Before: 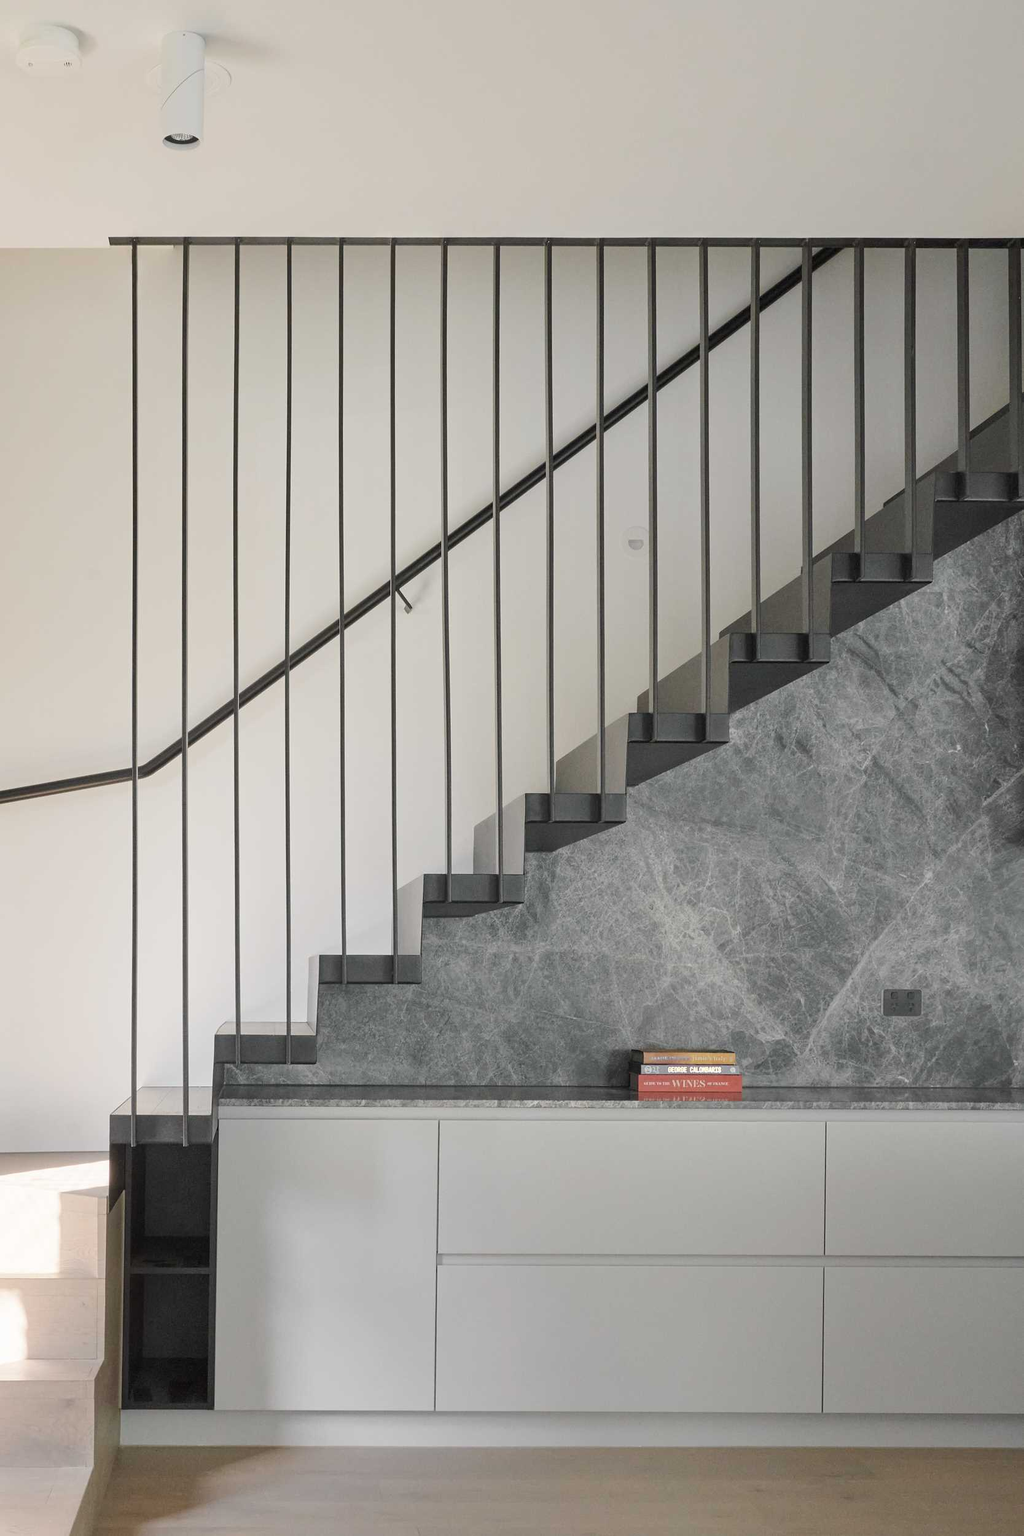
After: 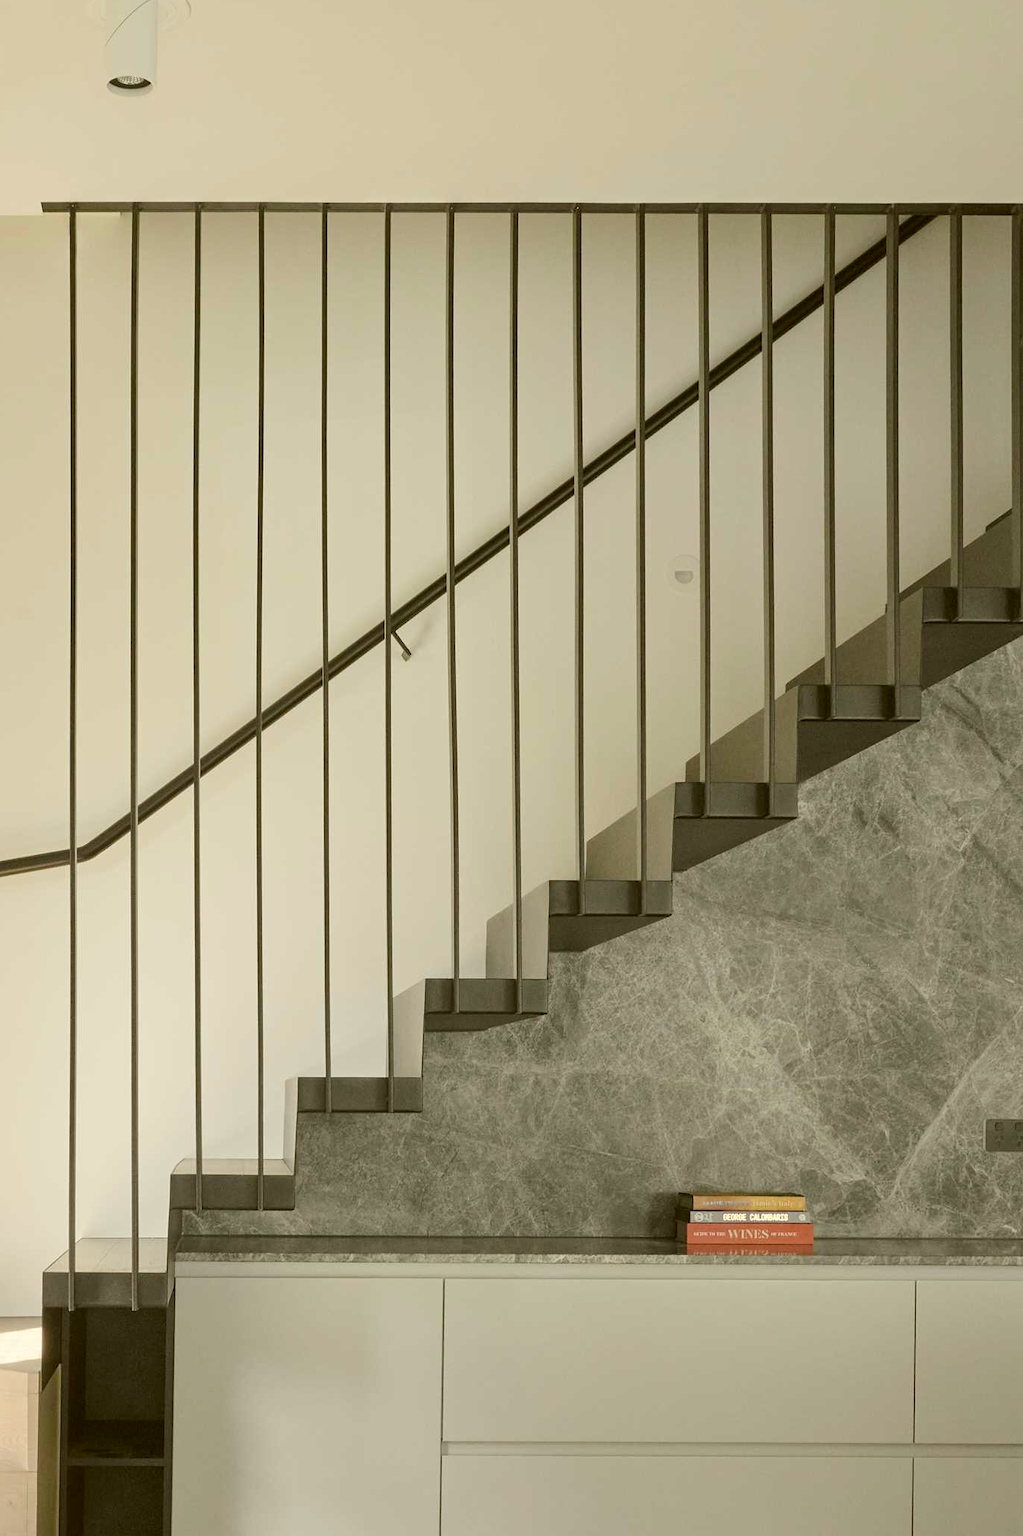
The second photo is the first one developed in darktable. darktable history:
color correction: highlights a* -1.53, highlights b* 10.53, shadows a* 0.911, shadows b* 19.46
crop and rotate: left 7.413%, top 4.677%, right 10.559%, bottom 13.259%
